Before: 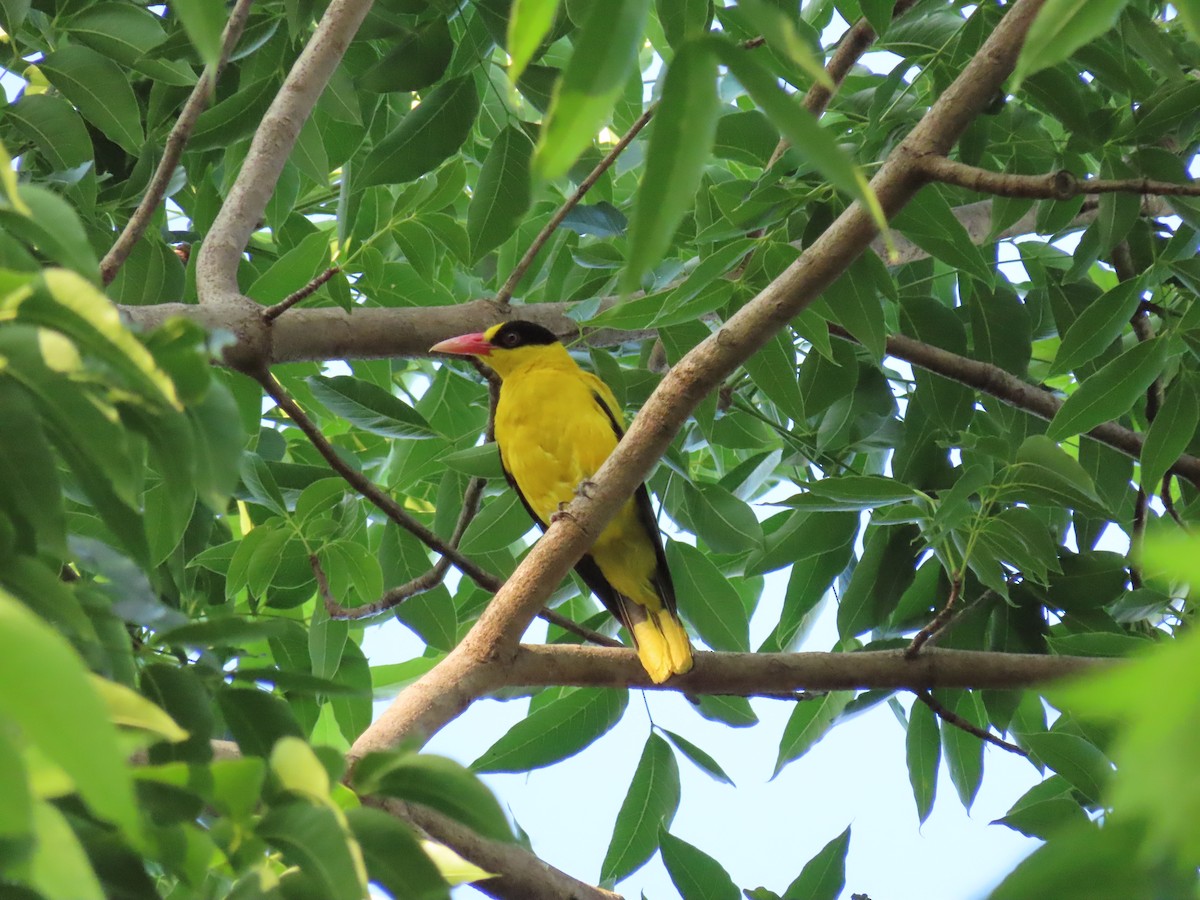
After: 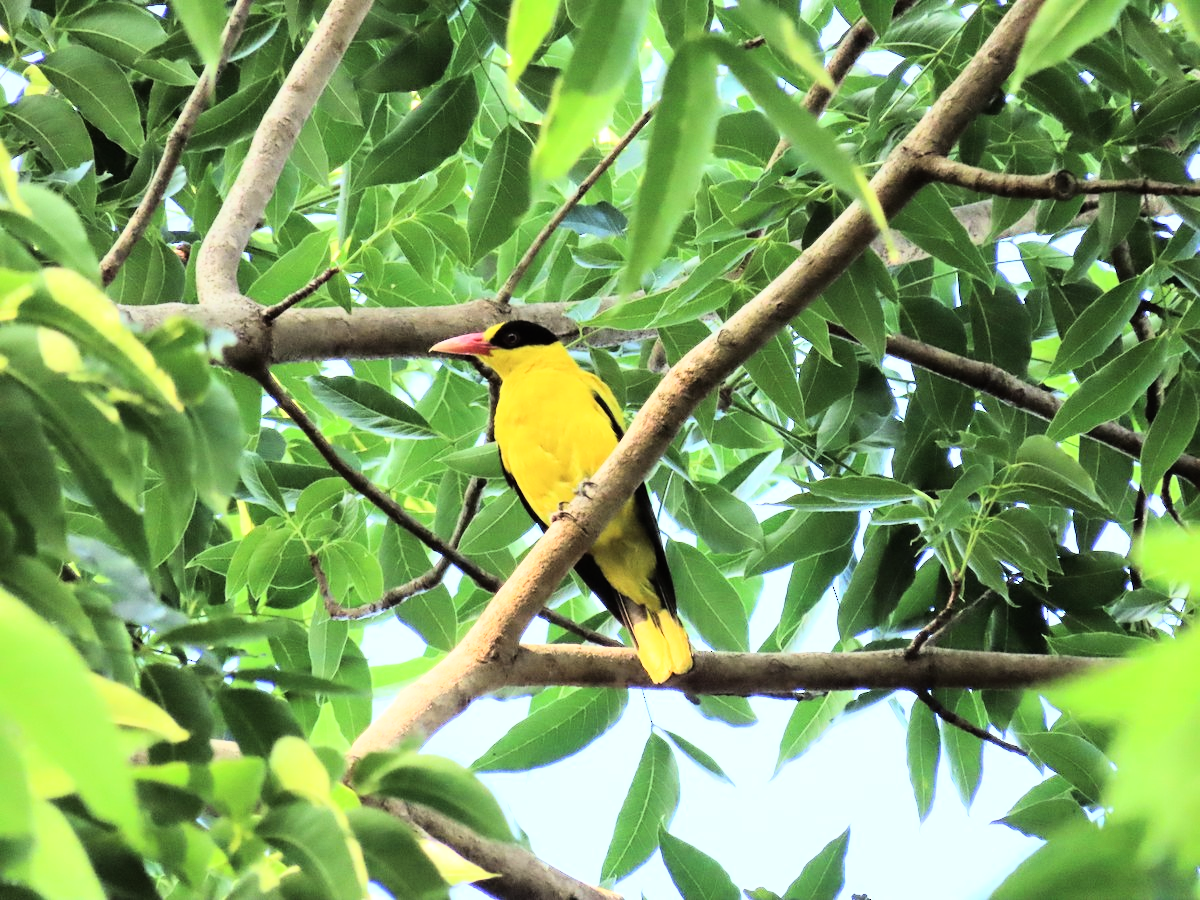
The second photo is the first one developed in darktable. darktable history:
contrast brightness saturation: saturation -0.05
rgb curve: curves: ch0 [(0, 0) (0.21, 0.15) (0.24, 0.21) (0.5, 0.75) (0.75, 0.96) (0.89, 0.99) (1, 1)]; ch1 [(0, 0.02) (0.21, 0.13) (0.25, 0.2) (0.5, 0.67) (0.75, 0.9) (0.89, 0.97) (1, 1)]; ch2 [(0, 0.02) (0.21, 0.13) (0.25, 0.2) (0.5, 0.67) (0.75, 0.9) (0.89, 0.97) (1, 1)], compensate middle gray true
